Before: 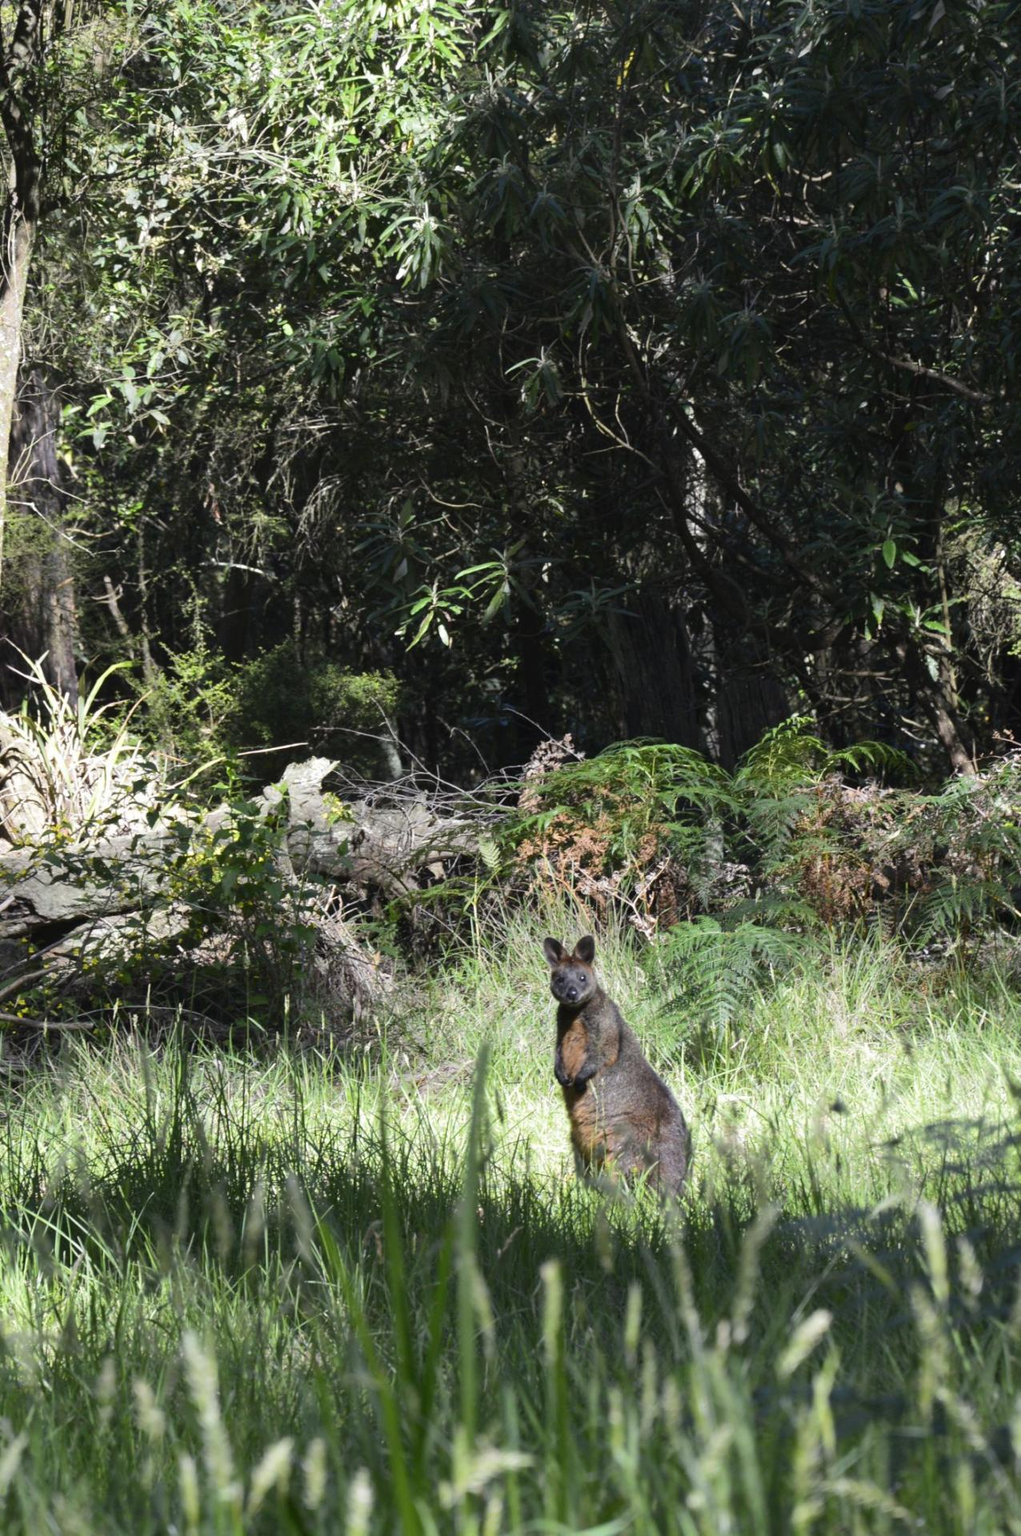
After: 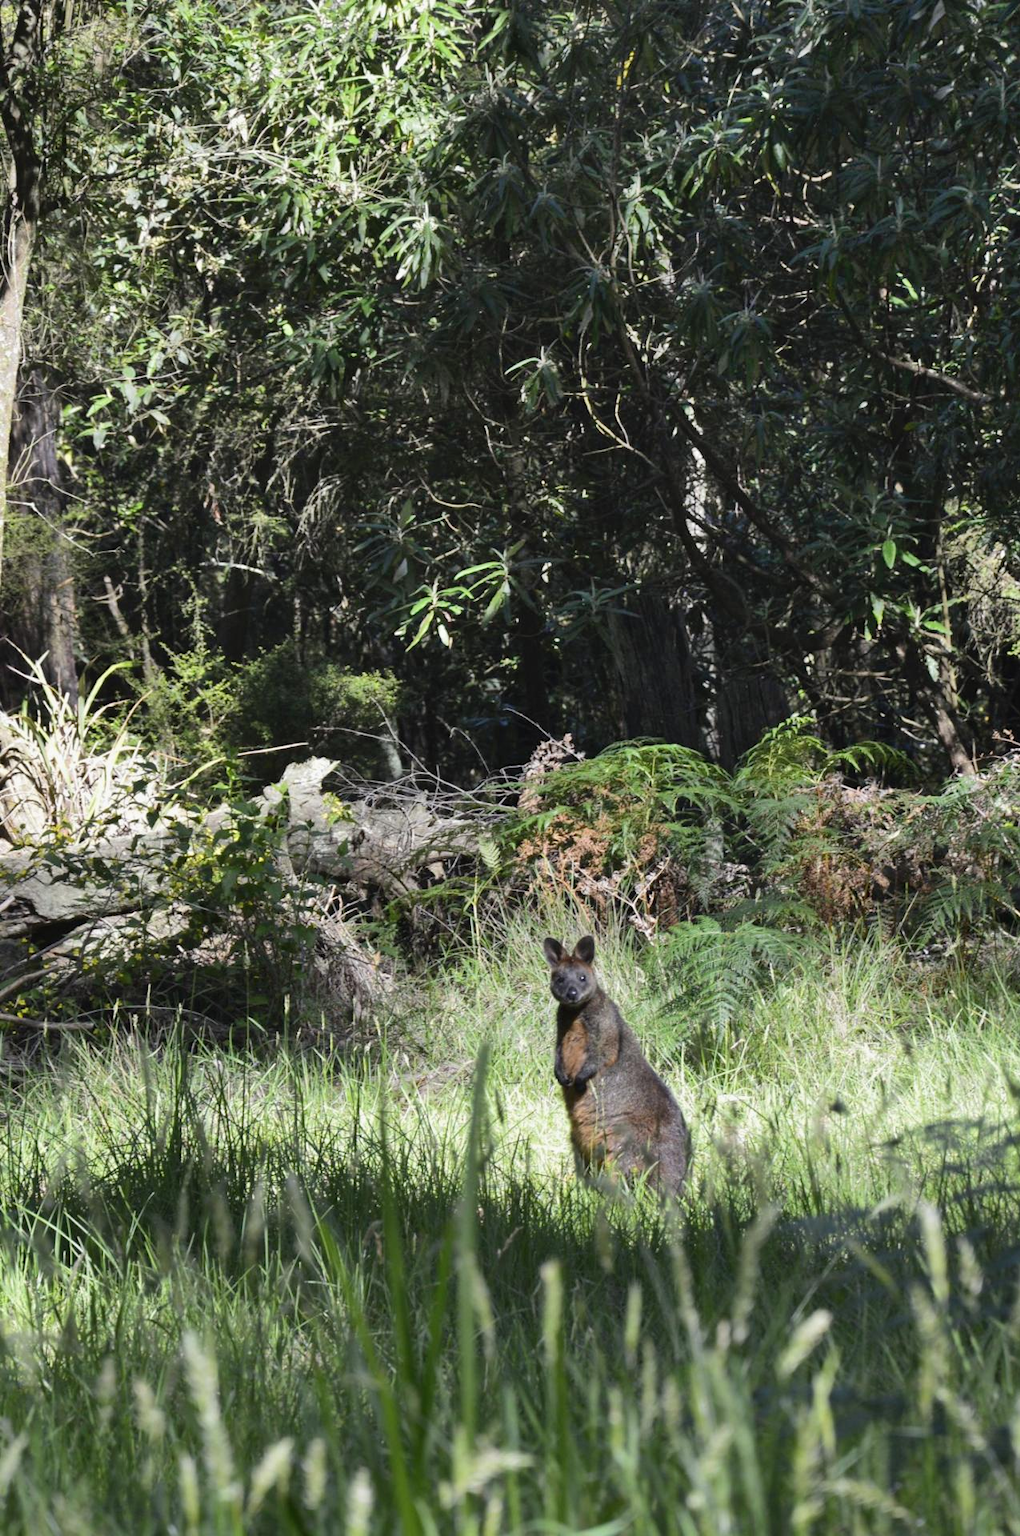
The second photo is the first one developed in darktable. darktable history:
exposure: exposure -0.072 EV, compensate highlight preservation false
shadows and highlights: highlights color adjustment 0%, soften with gaussian
